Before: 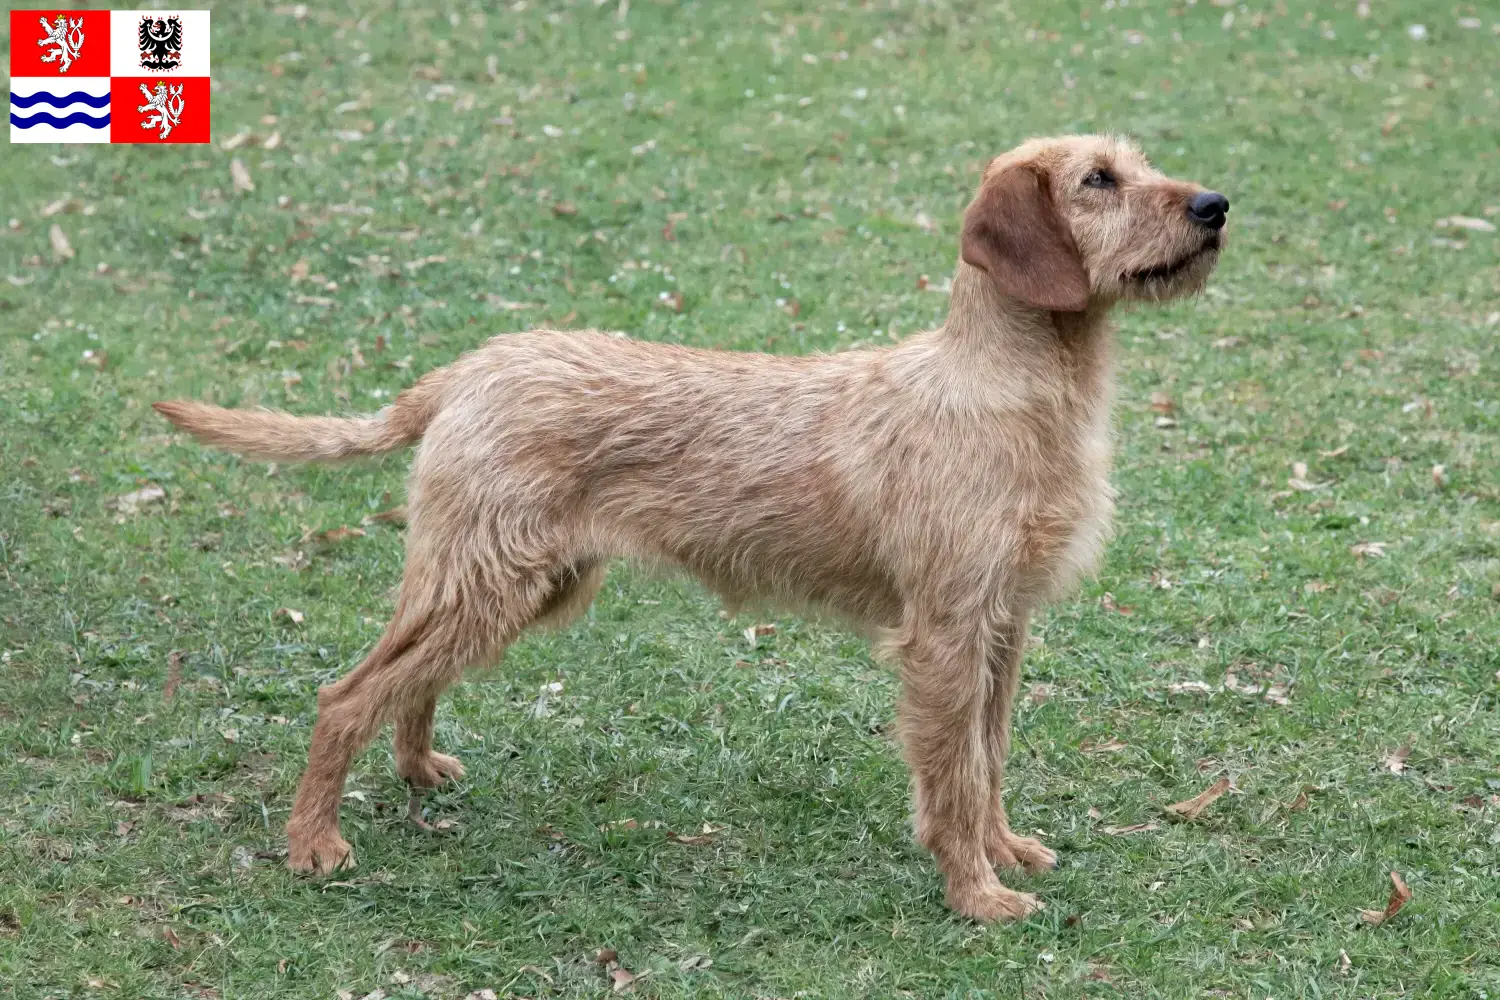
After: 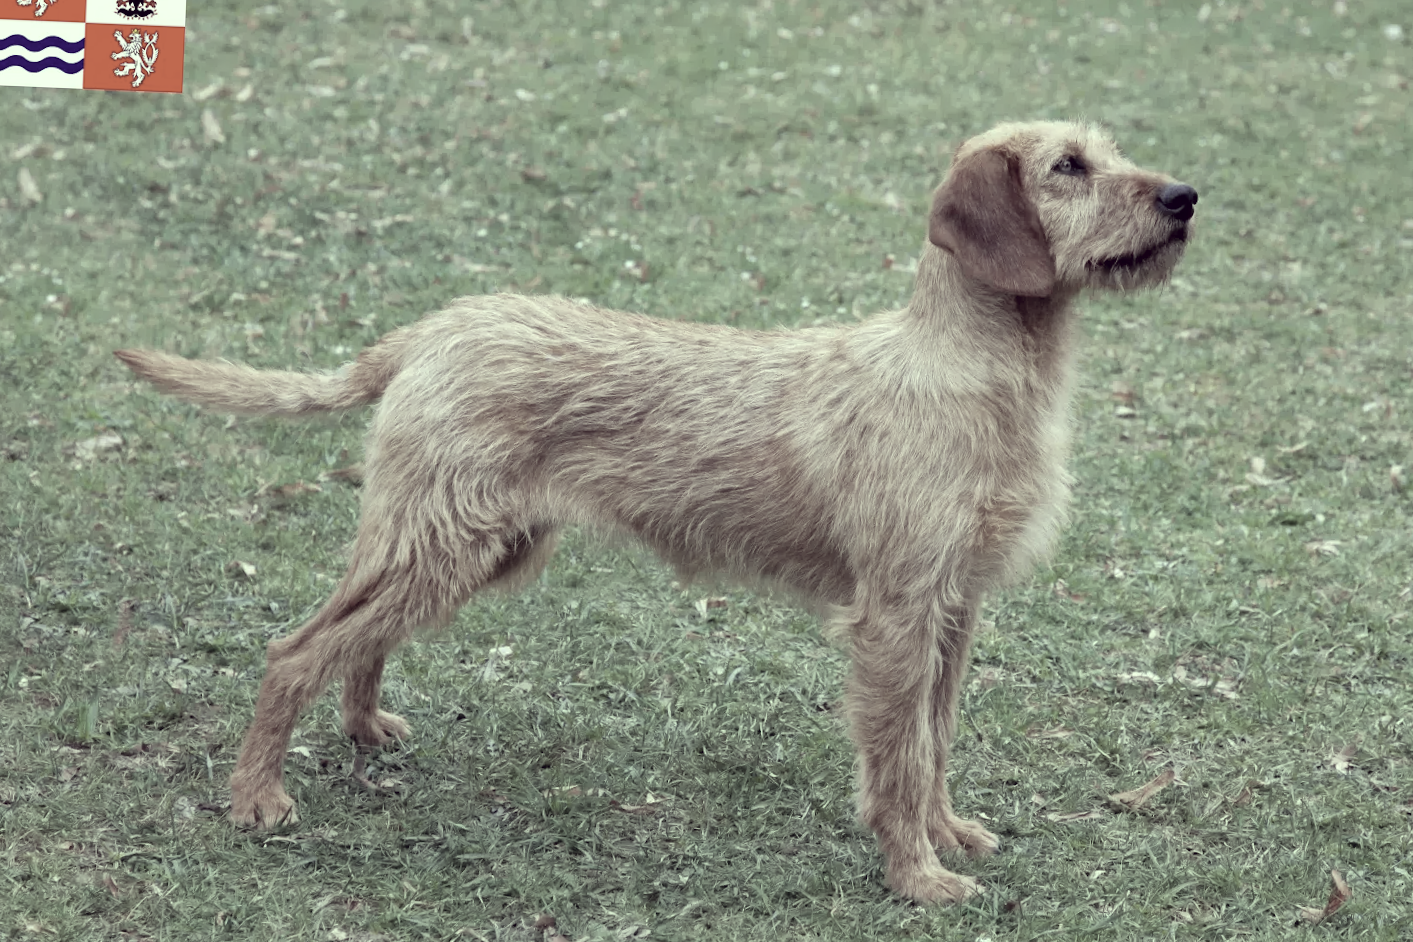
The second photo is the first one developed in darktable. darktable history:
crop and rotate: angle -2.38°
color correction: highlights a* -20.17, highlights b* 20.27, shadows a* 20.03, shadows b* -20.46, saturation 0.43
